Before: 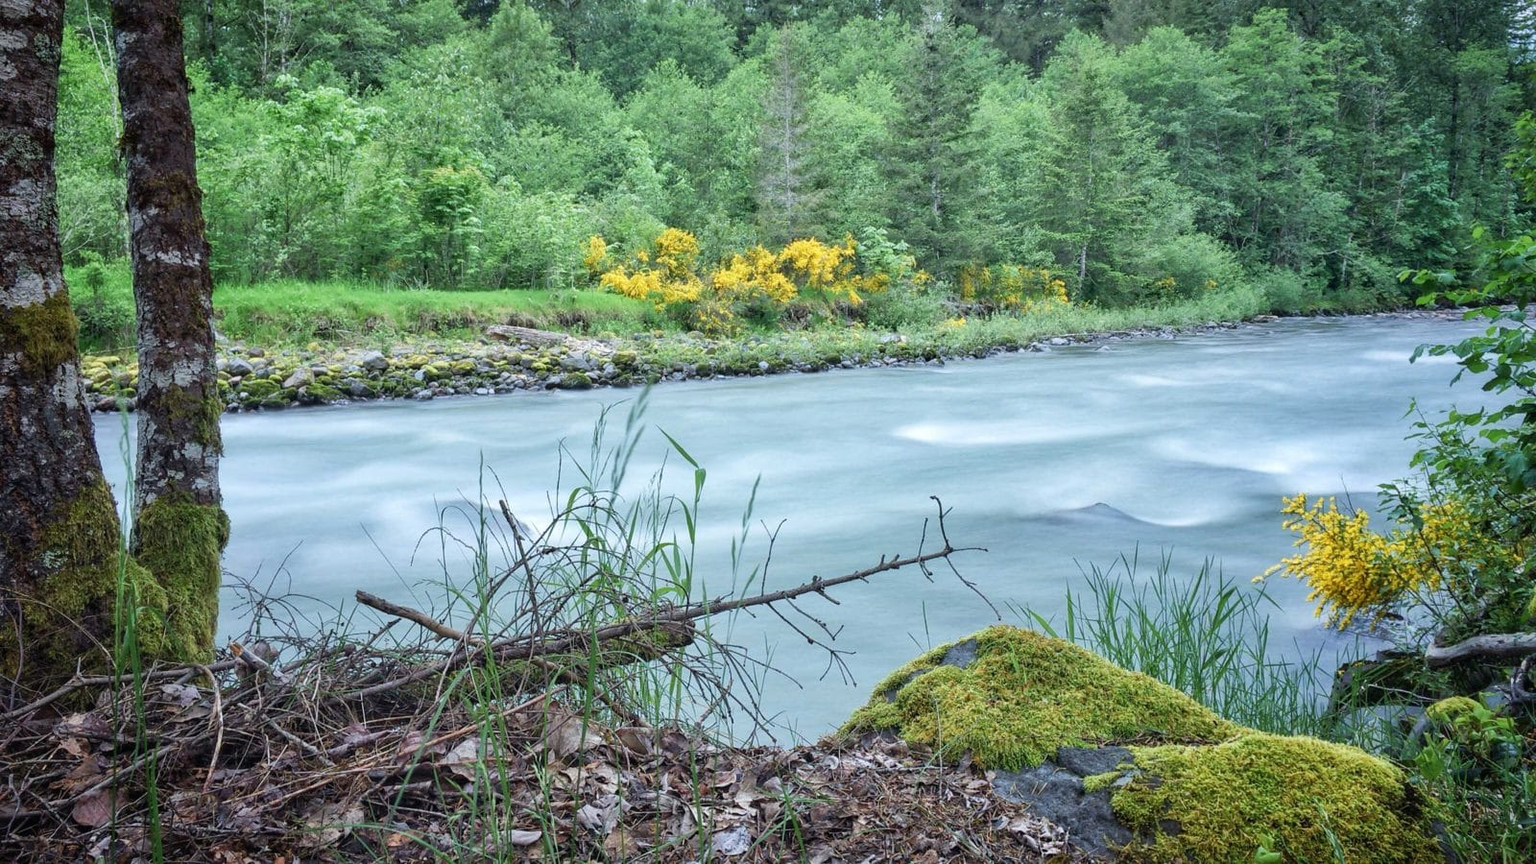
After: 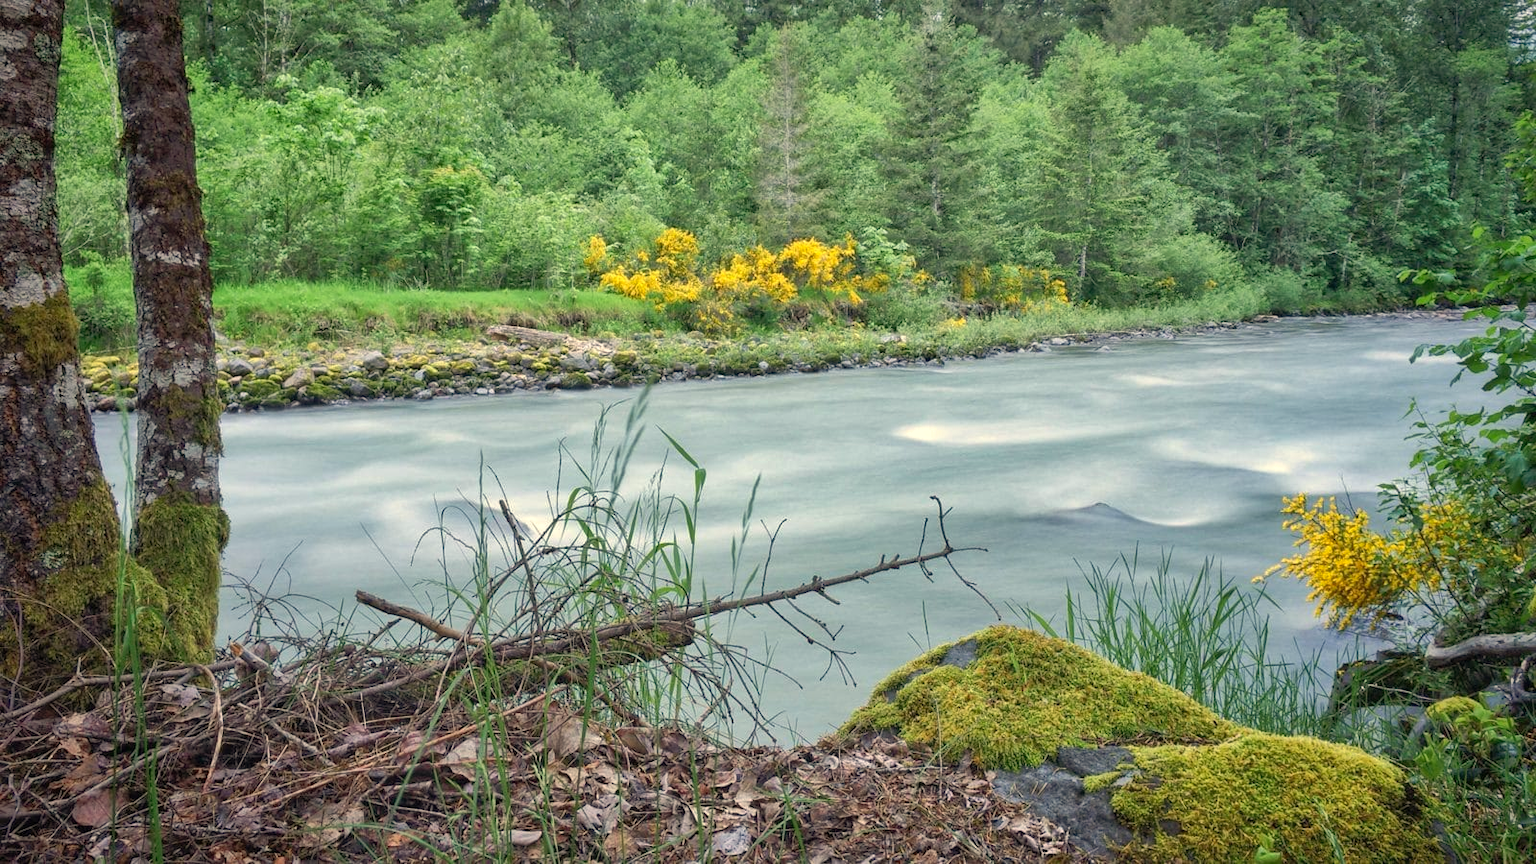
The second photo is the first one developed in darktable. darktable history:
white balance: red 1.127, blue 0.943
shadows and highlights: on, module defaults
color correction: highlights a* -4.28, highlights b* 6.53
